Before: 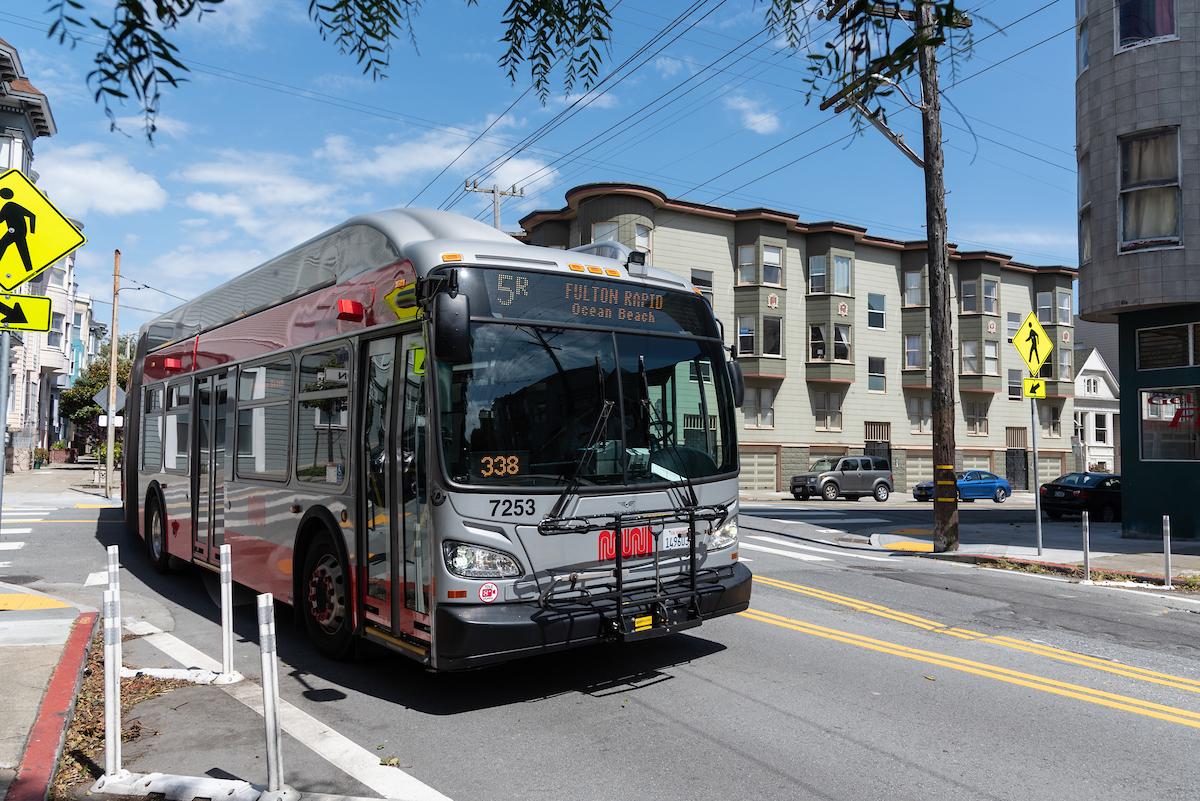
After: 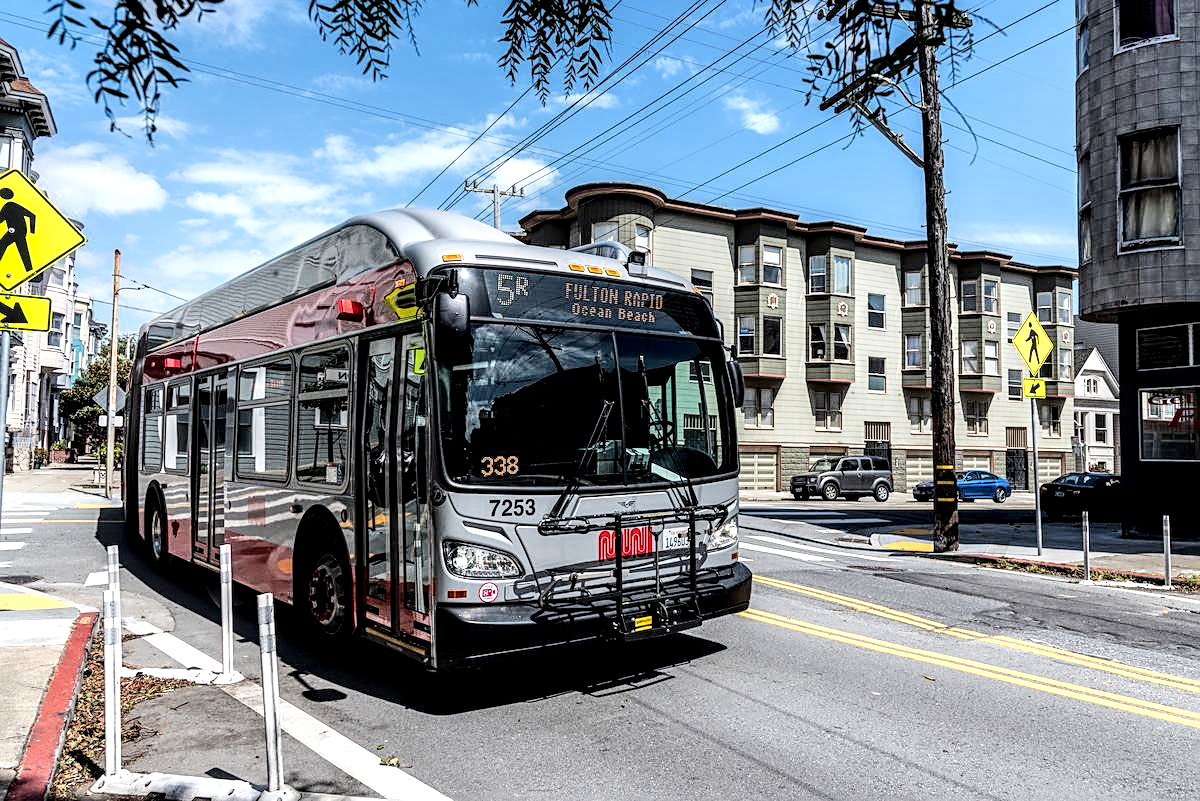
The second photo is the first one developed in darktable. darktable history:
local contrast: highlights 18%, detail 186%
base curve: curves: ch0 [(0, 0) (0.036, 0.025) (0.121, 0.166) (0.206, 0.329) (0.605, 0.79) (1, 1)], preserve colors average RGB
sharpen: on, module defaults
